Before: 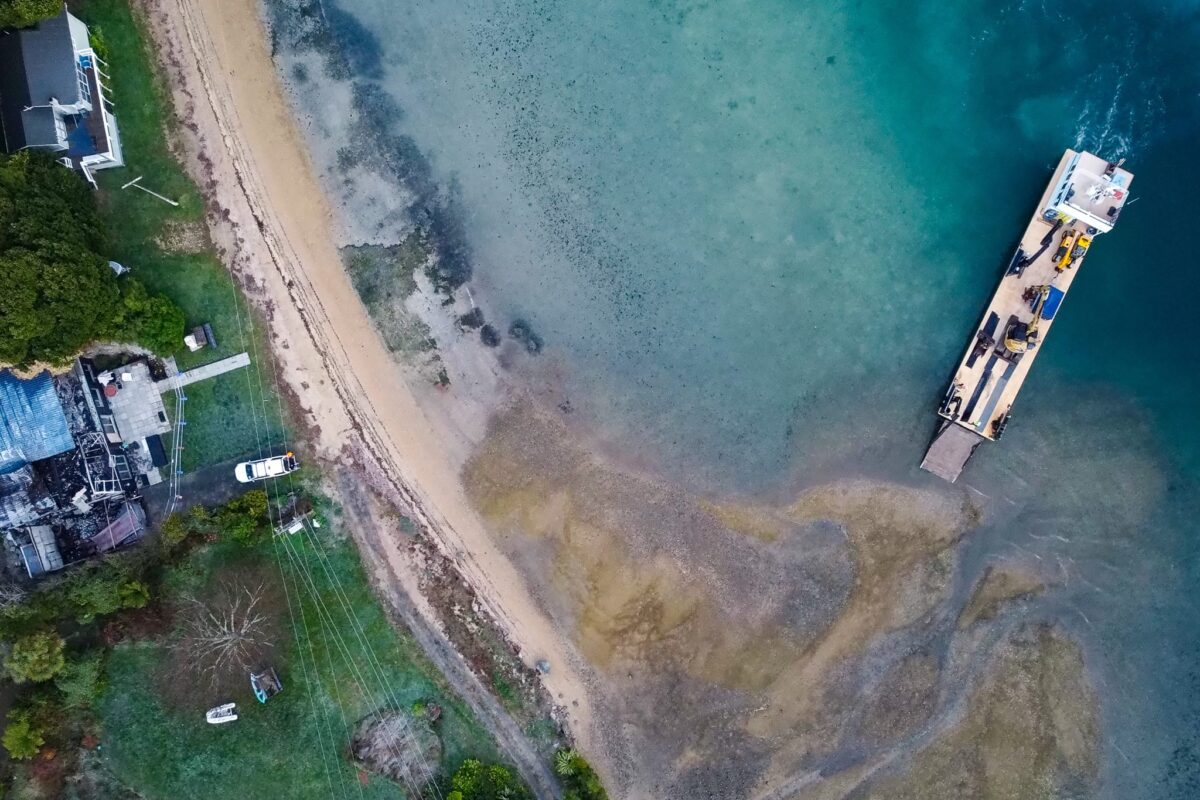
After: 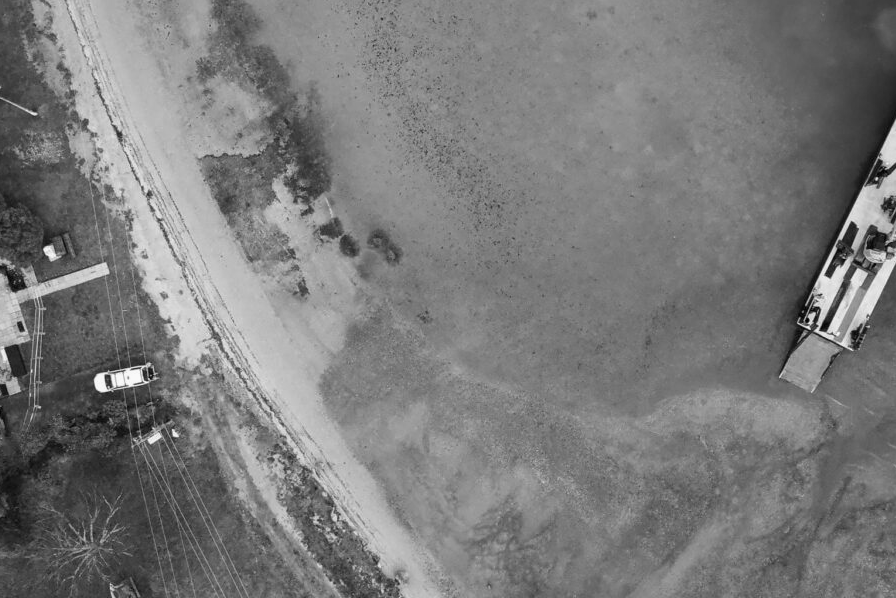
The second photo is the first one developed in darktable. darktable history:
monochrome: a 16.06, b 15.48, size 1
crop and rotate: left 11.831%, top 11.346%, right 13.429%, bottom 13.899%
